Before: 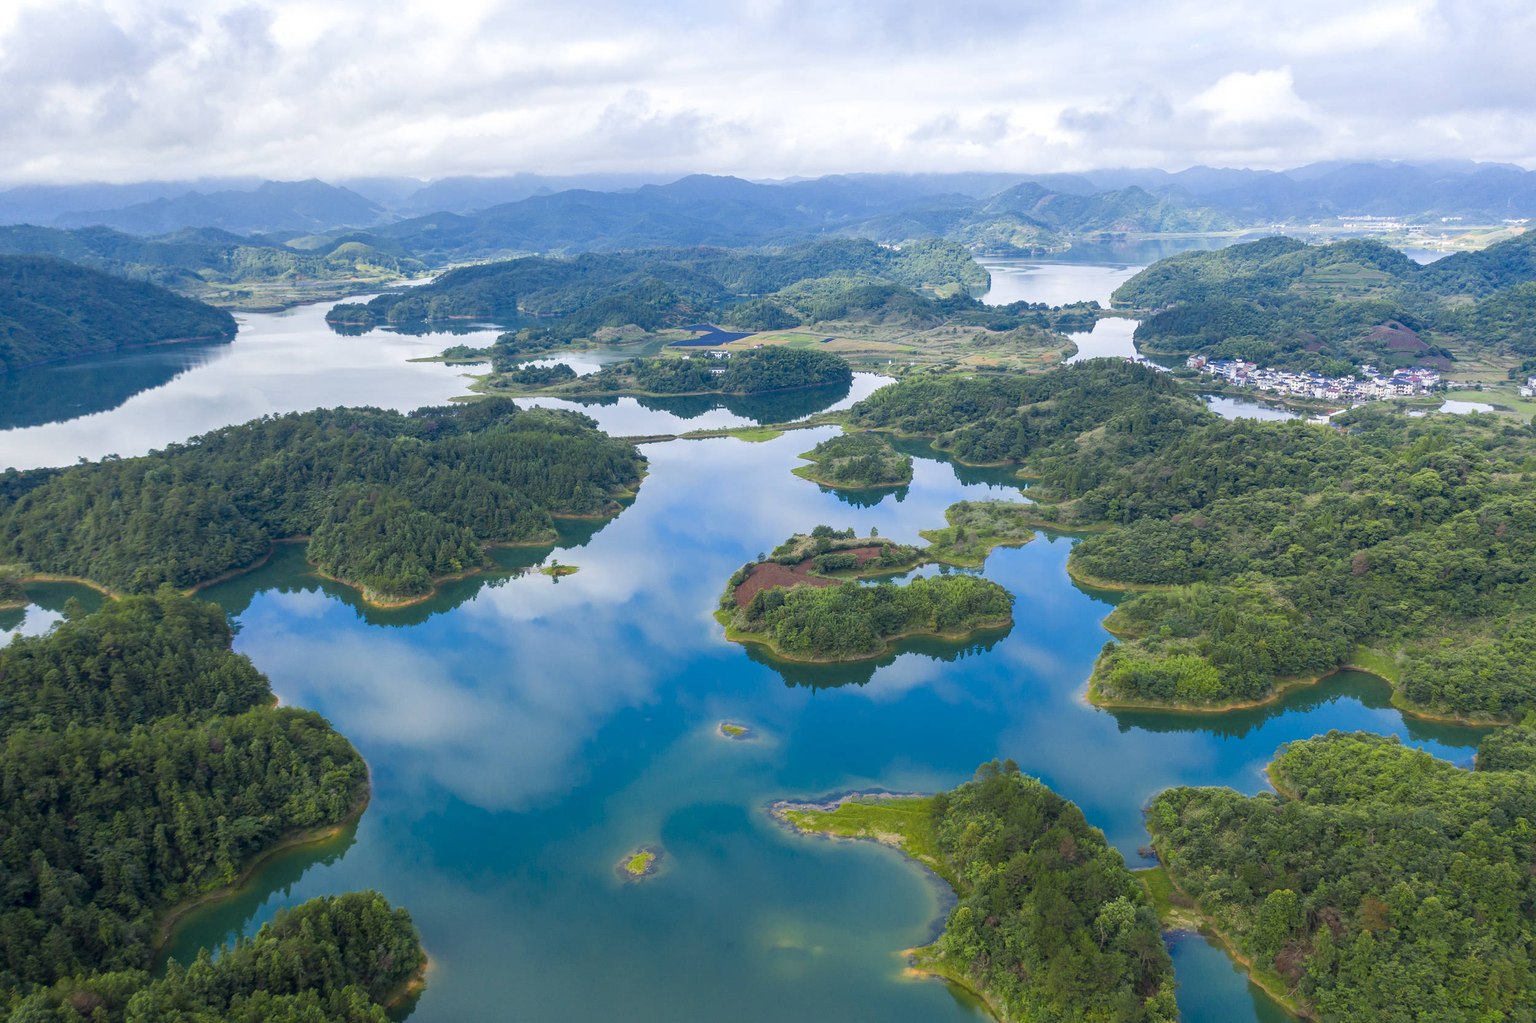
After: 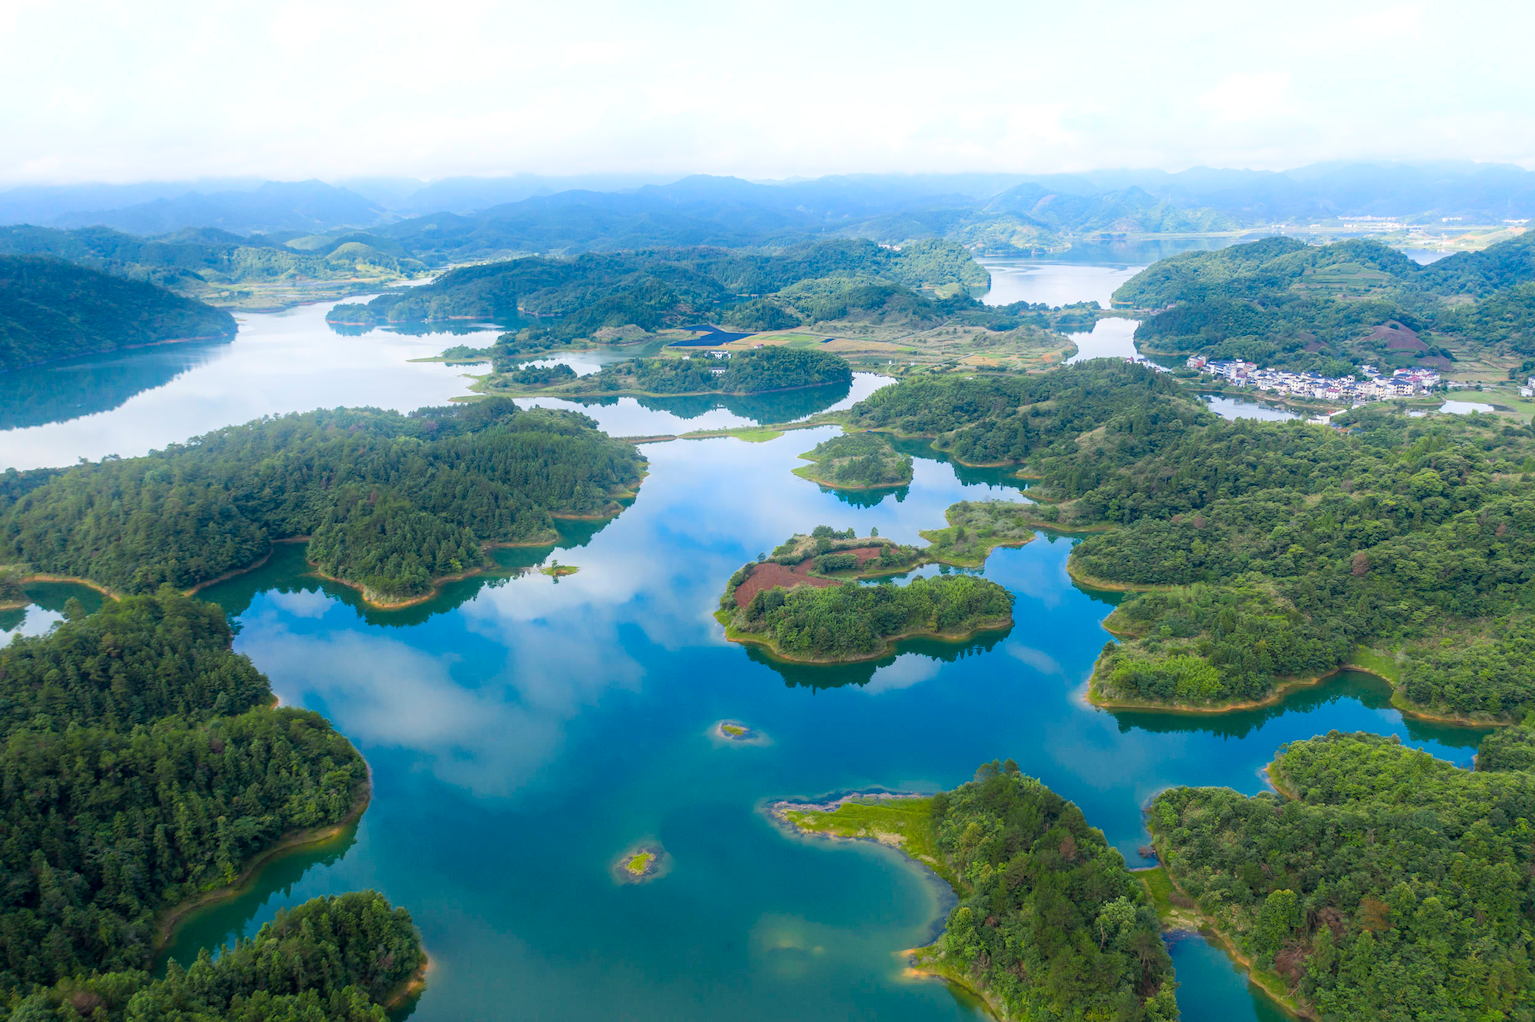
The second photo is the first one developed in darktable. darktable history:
tone equalizer: -7 EV 0.13 EV, smoothing diameter 25%, edges refinement/feathering 10, preserve details guided filter
exposure: compensate highlight preservation false
bloom: on, module defaults
